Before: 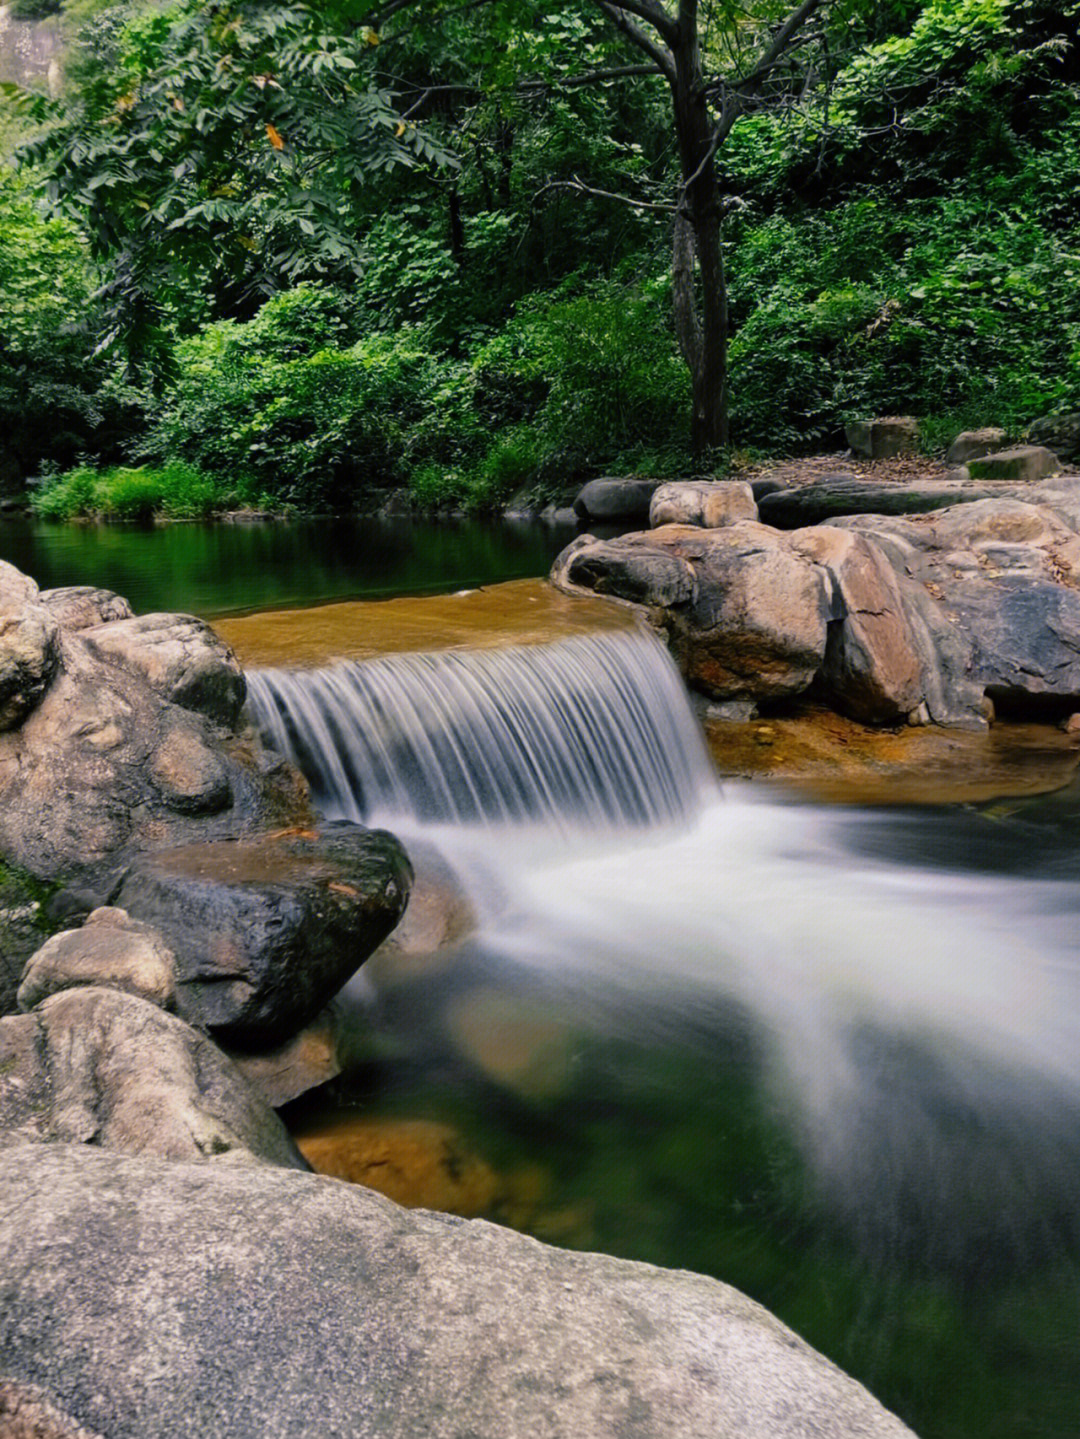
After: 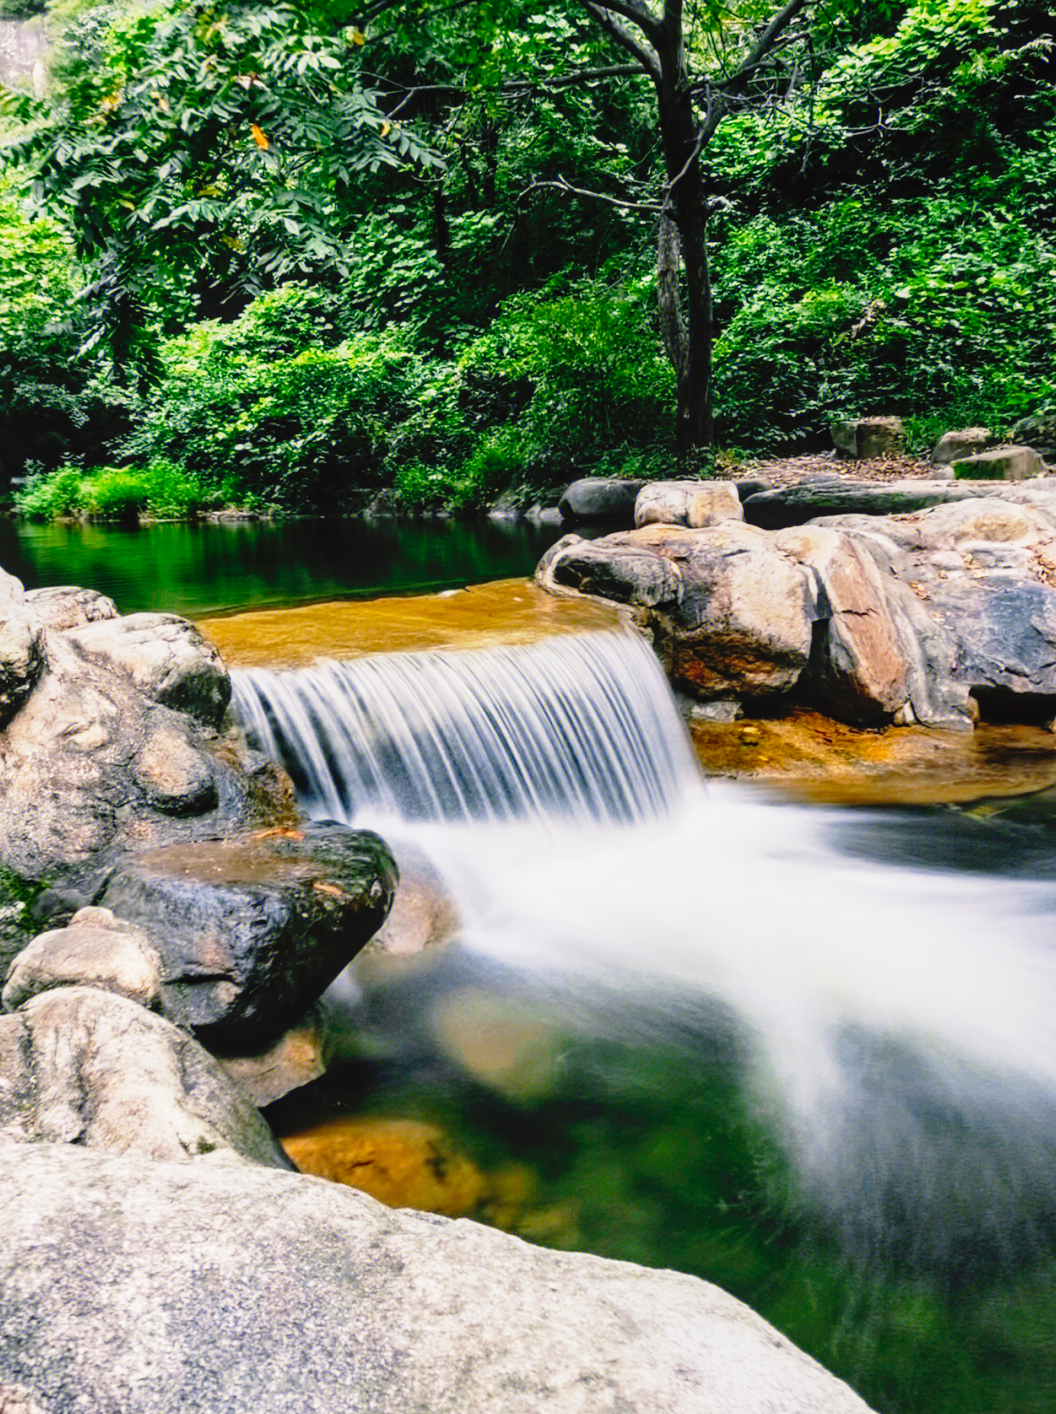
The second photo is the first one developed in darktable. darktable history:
crop and rotate: left 1.438%, right 0.718%, bottom 1.714%
local contrast: detail 110%
base curve: curves: ch0 [(0, 0) (0.012, 0.01) (0.073, 0.168) (0.31, 0.711) (0.645, 0.957) (1, 1)], preserve colors none
